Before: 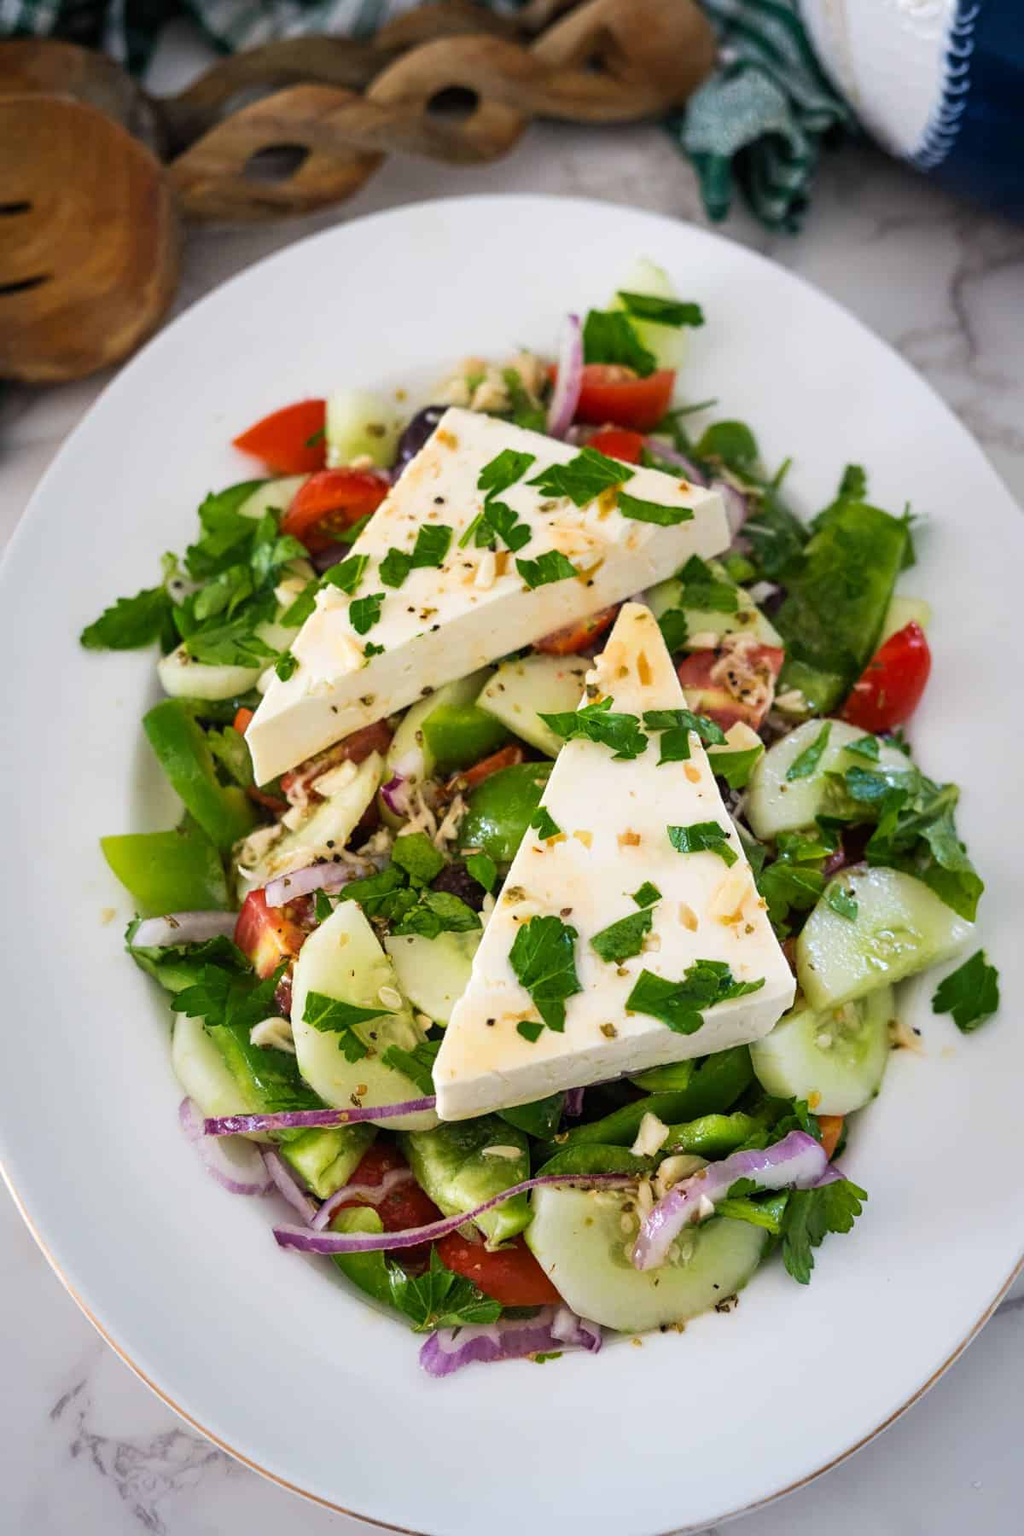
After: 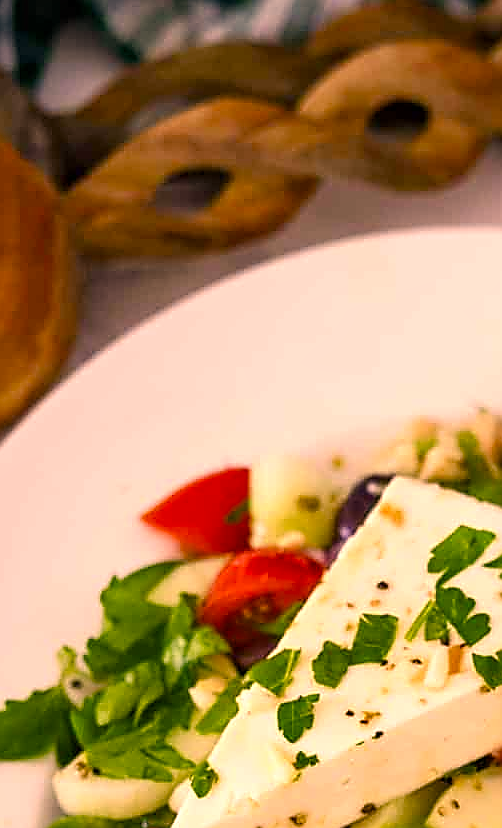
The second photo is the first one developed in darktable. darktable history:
crop and rotate: left 11.049%, top 0.078%, right 47.06%, bottom 53.892%
exposure: exposure 0.204 EV, compensate highlight preservation false
color correction: highlights a* 21.84, highlights b* 22.5
color balance rgb: linear chroma grading › global chroma 15.46%, perceptual saturation grading › global saturation 20%, perceptual saturation grading › highlights -49.57%, perceptual saturation grading › shadows 24.178%, perceptual brilliance grading › global brilliance 1.942%, perceptual brilliance grading › highlights -3.809%, global vibrance 11.572%, contrast 4.875%
local contrast: mode bilateral grid, contrast 19, coarseness 51, detail 119%, midtone range 0.2
sharpen: radius 1.395, amount 1.241, threshold 0.704
color calibration: illuminant same as pipeline (D50), adaptation none (bypass), x 0.332, y 0.333, temperature 5010.04 K
